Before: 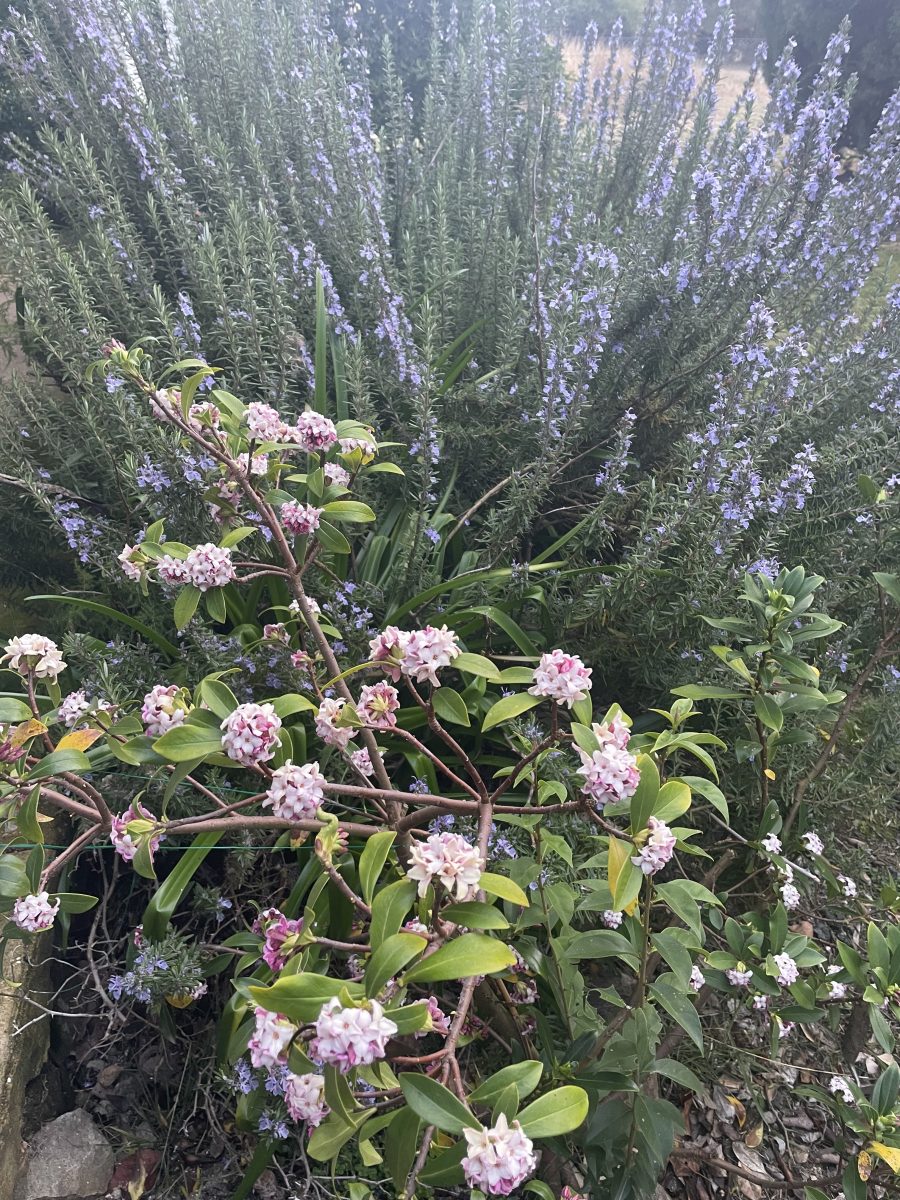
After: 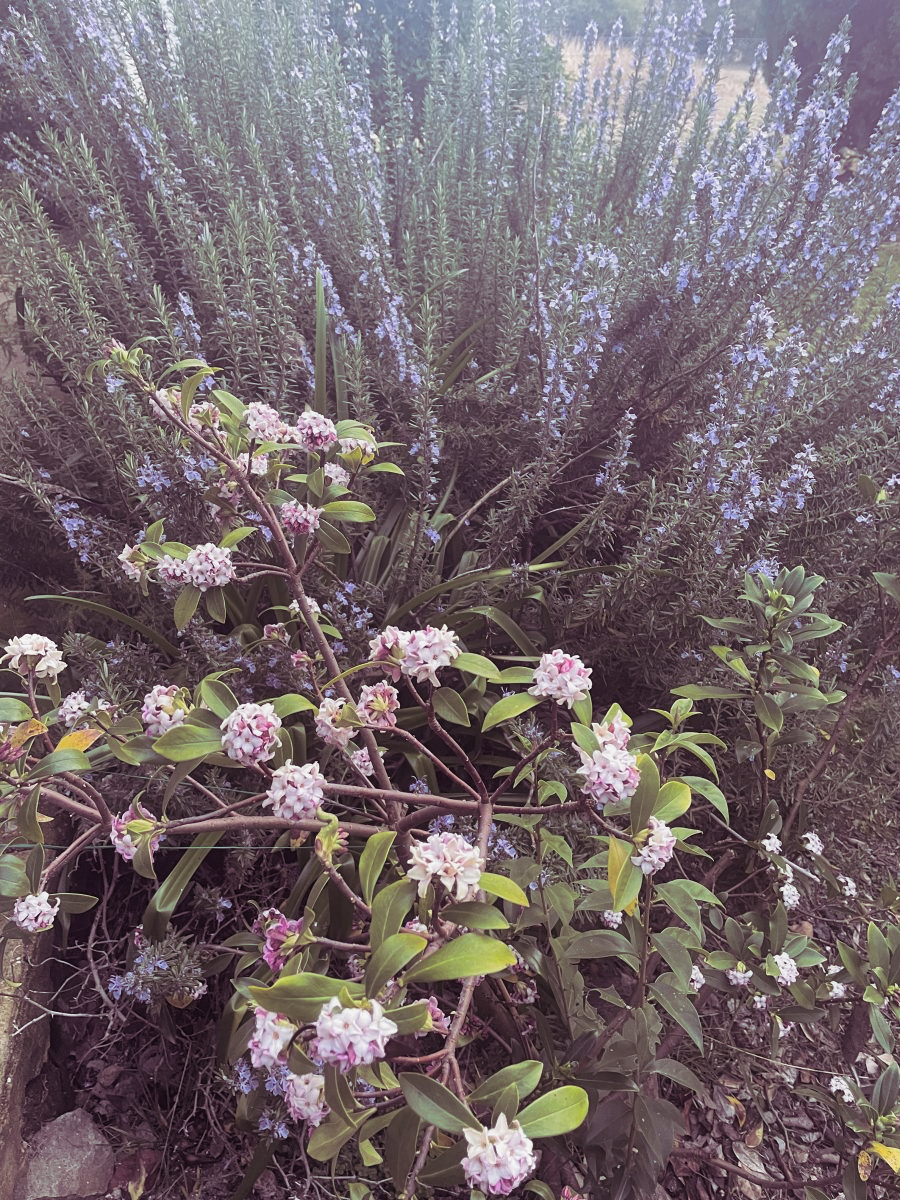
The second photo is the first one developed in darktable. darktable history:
split-toning: shadows › hue 316.8°, shadows › saturation 0.47, highlights › hue 201.6°, highlights › saturation 0, balance -41.97, compress 28.01%
contrast equalizer: y [[0.5, 0.488, 0.462, 0.461, 0.491, 0.5], [0.5 ×6], [0.5 ×6], [0 ×6], [0 ×6]]
